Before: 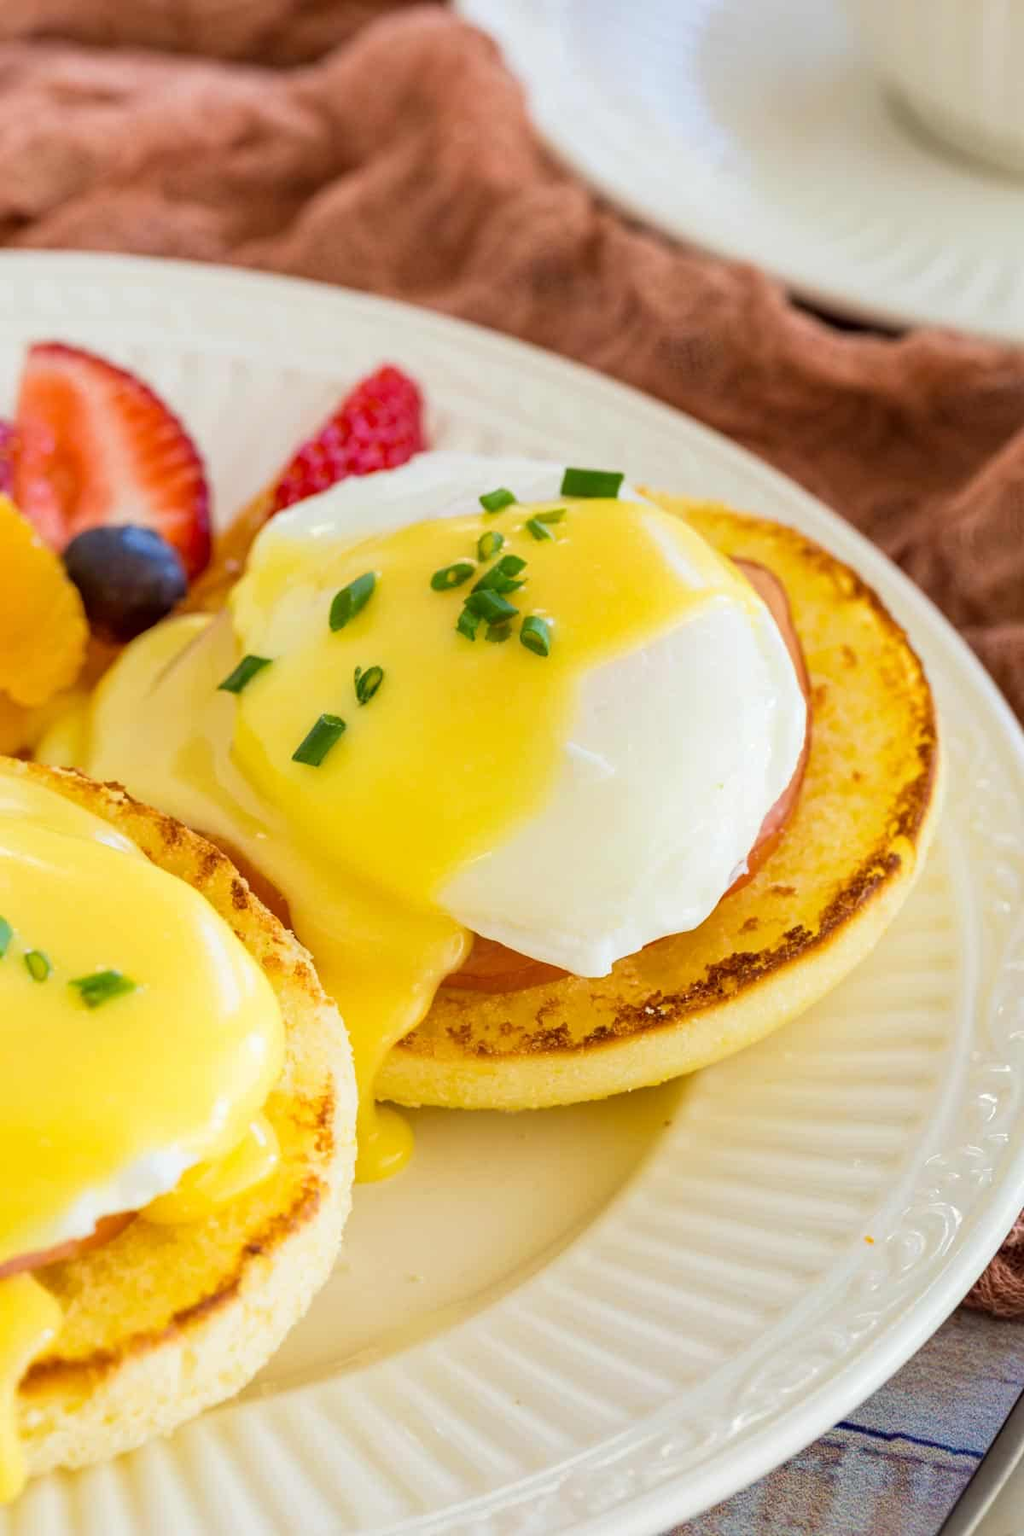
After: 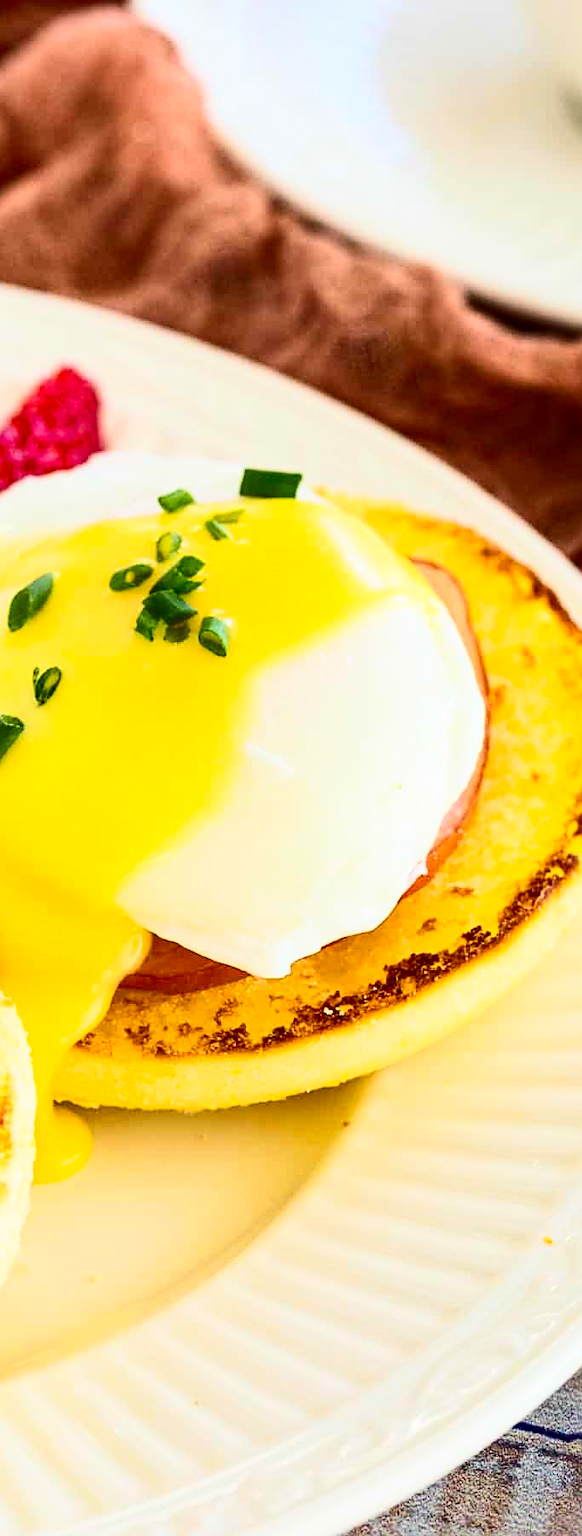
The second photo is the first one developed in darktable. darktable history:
sharpen: on, module defaults
crop: left 31.478%, top 0.007%, right 11.684%
contrast brightness saturation: contrast 0.41, brightness 0.051, saturation 0.246
